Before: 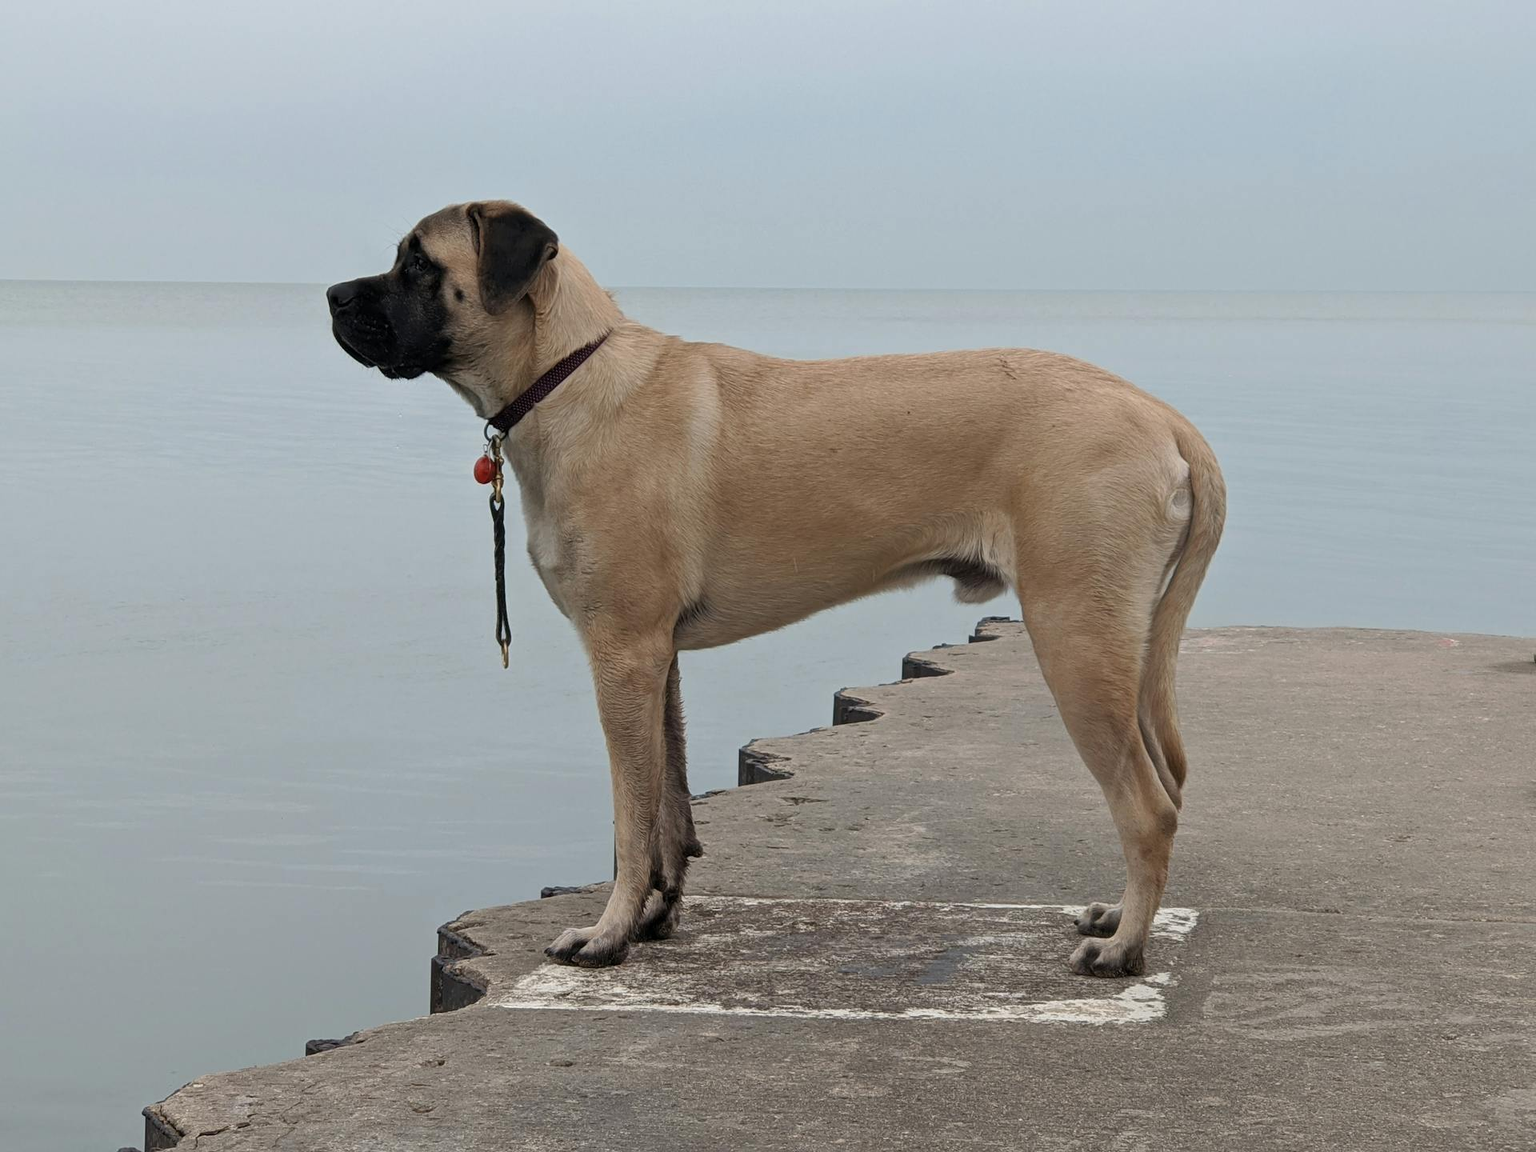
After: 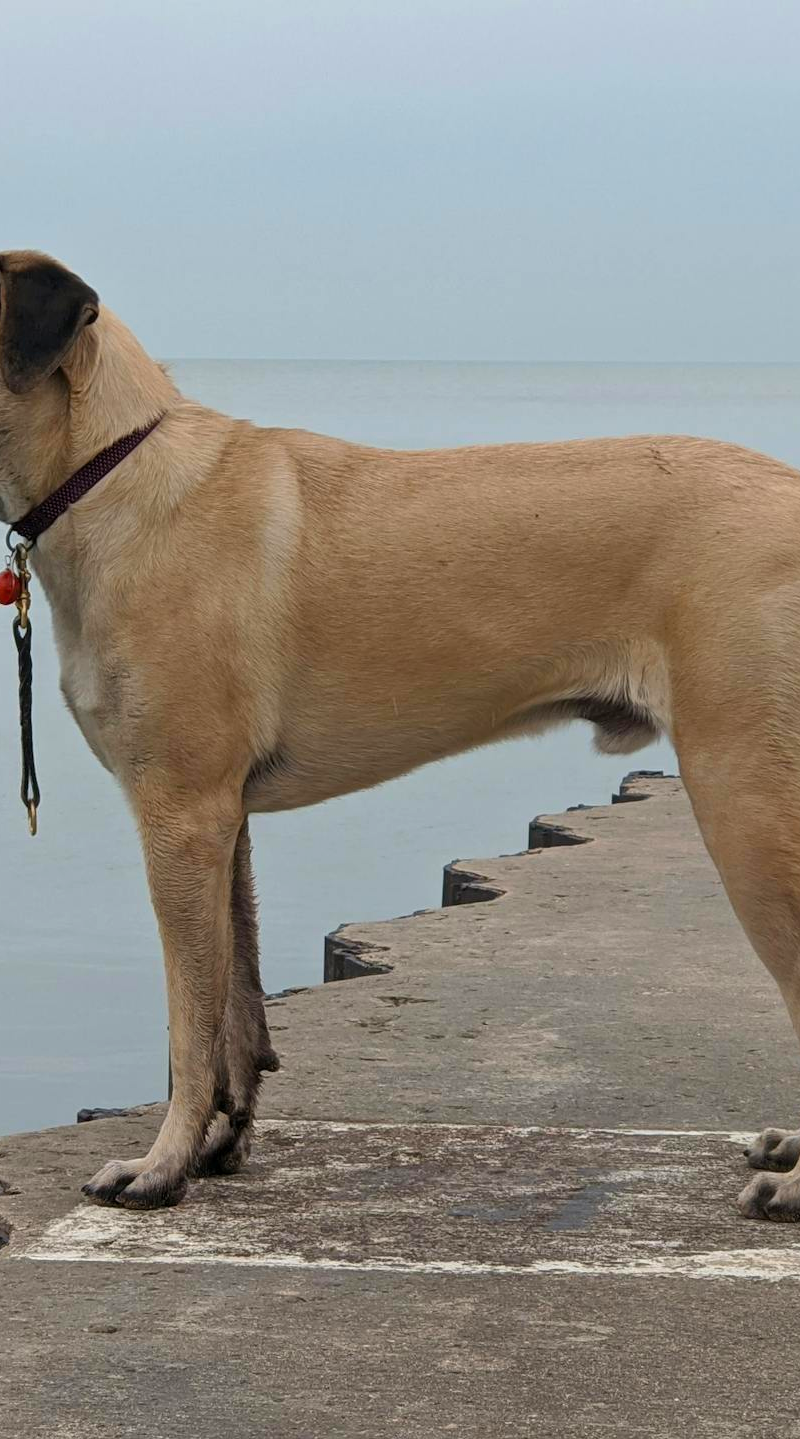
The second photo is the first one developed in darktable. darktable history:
crop: left 31.229%, right 27.105%
color balance rgb: perceptual saturation grading › global saturation 20%, global vibrance 20%
